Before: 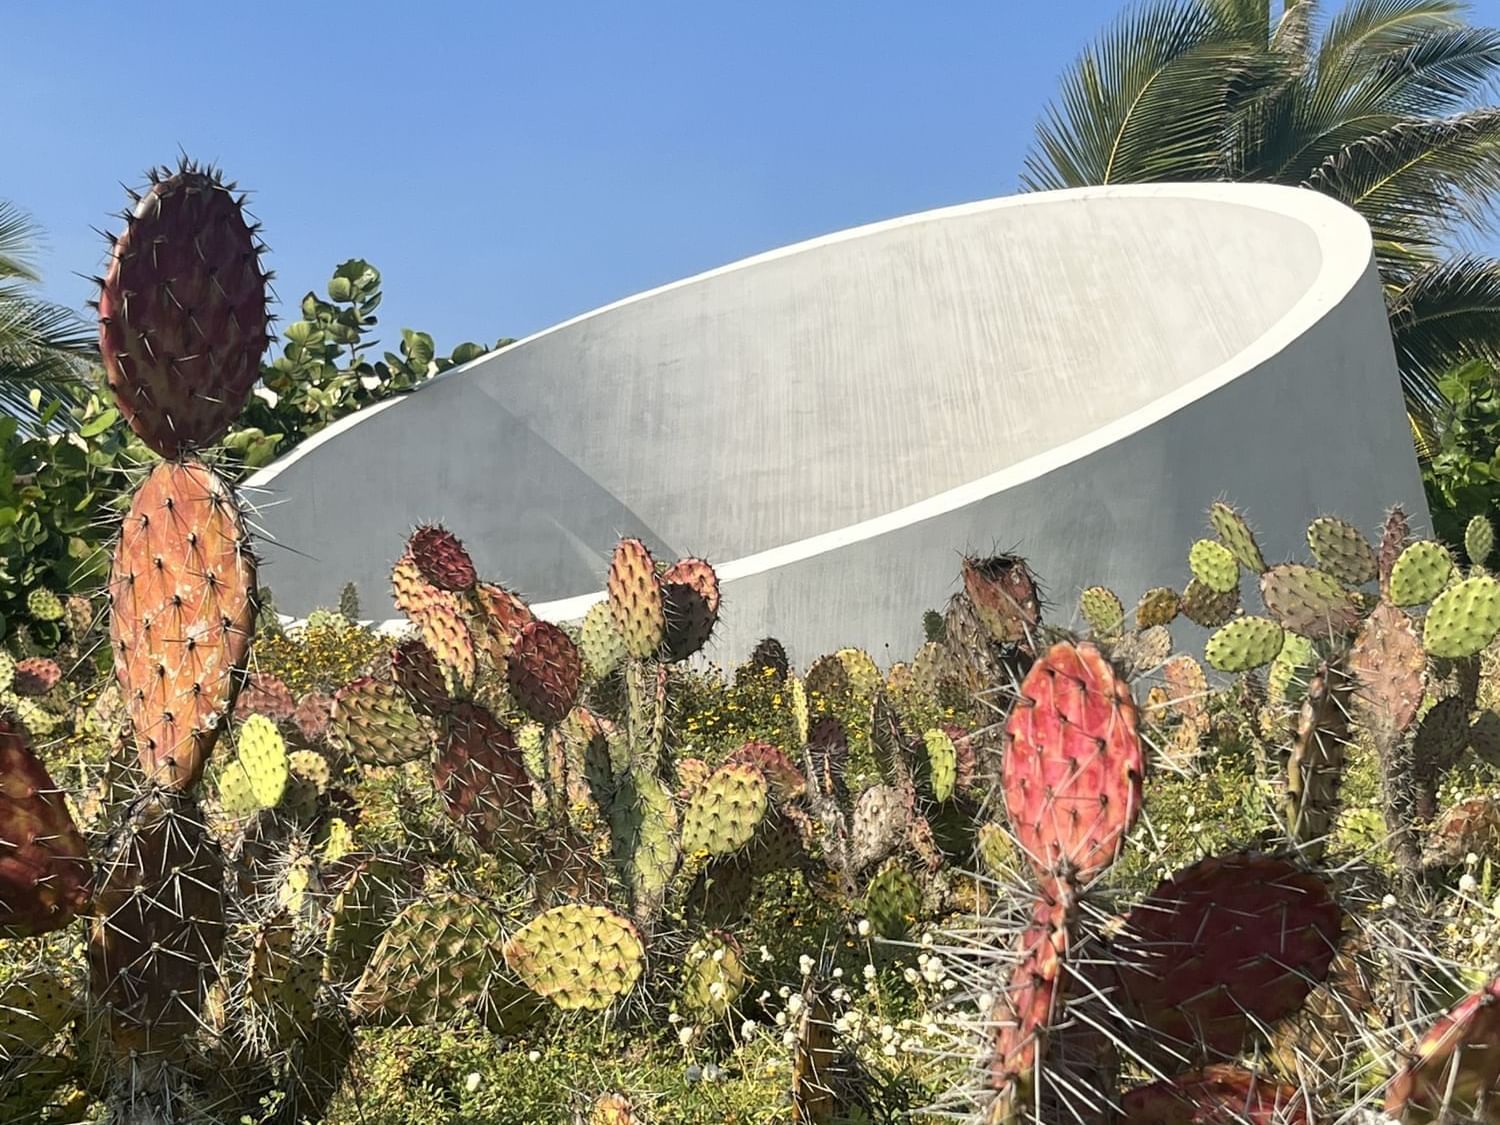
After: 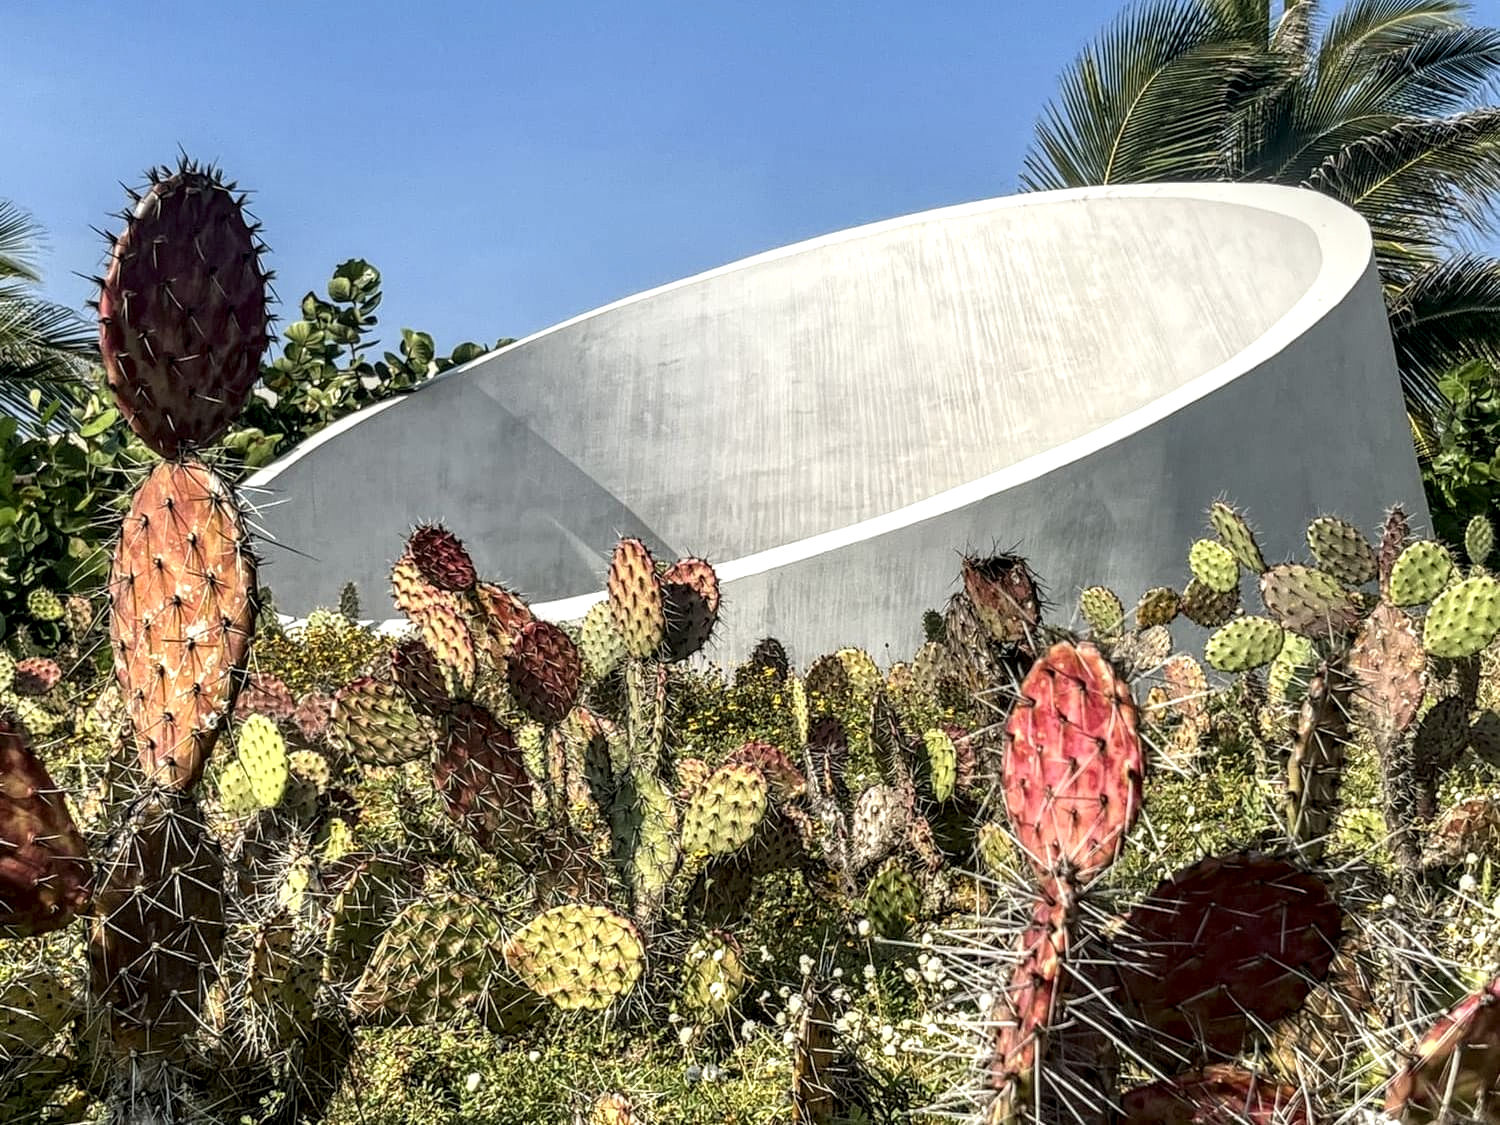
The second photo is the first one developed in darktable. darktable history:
local contrast: highlights 13%, shadows 39%, detail 184%, midtone range 0.466
